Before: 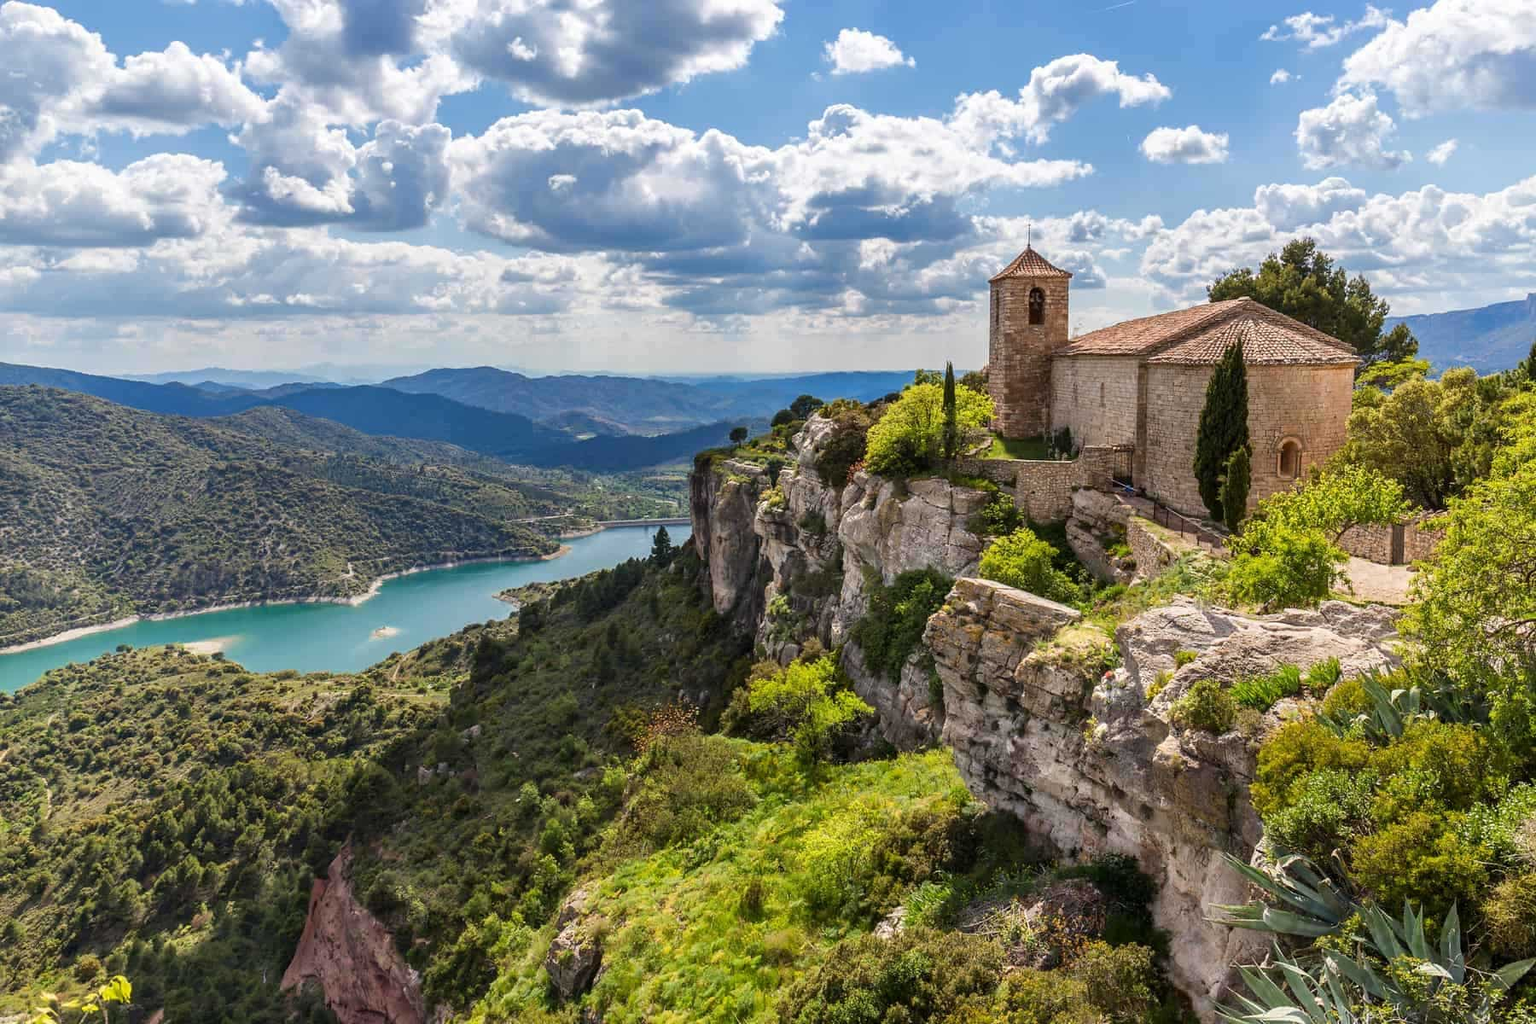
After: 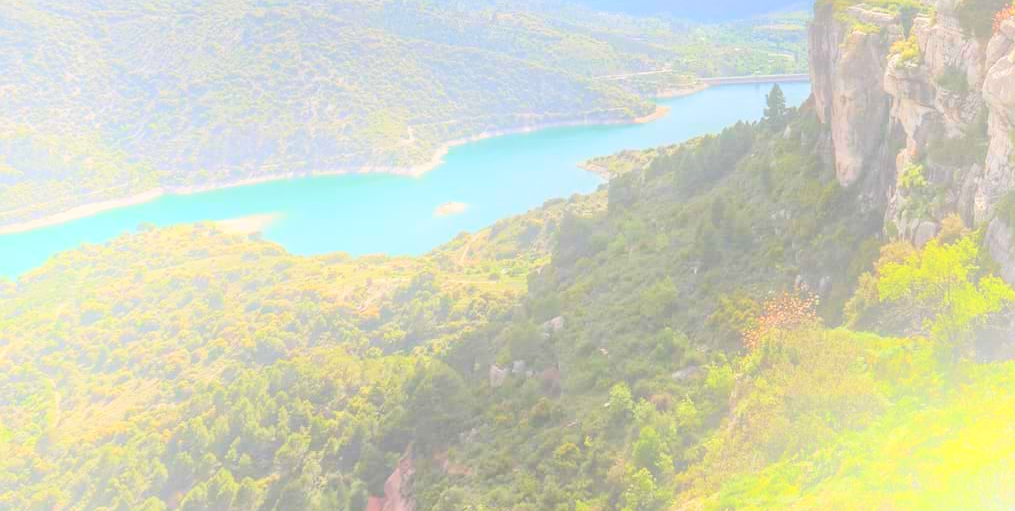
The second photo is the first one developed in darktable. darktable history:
shadows and highlights: soften with gaussian
crop: top 44.483%, right 43.593%, bottom 12.892%
bloom: size 25%, threshold 5%, strength 90%
